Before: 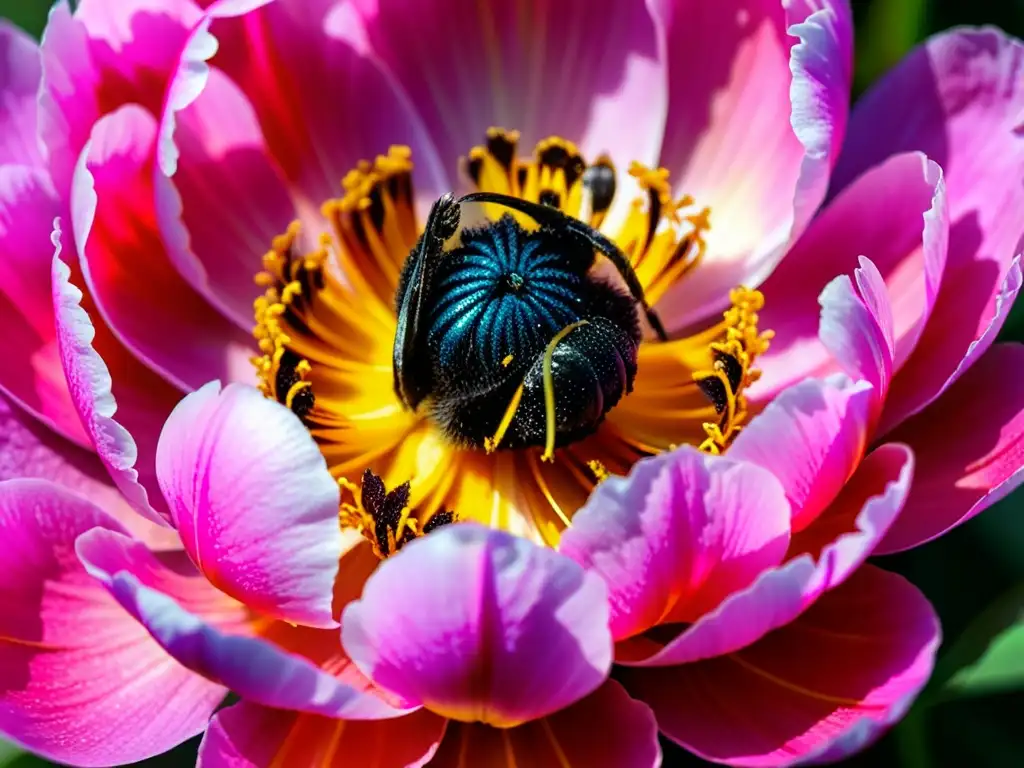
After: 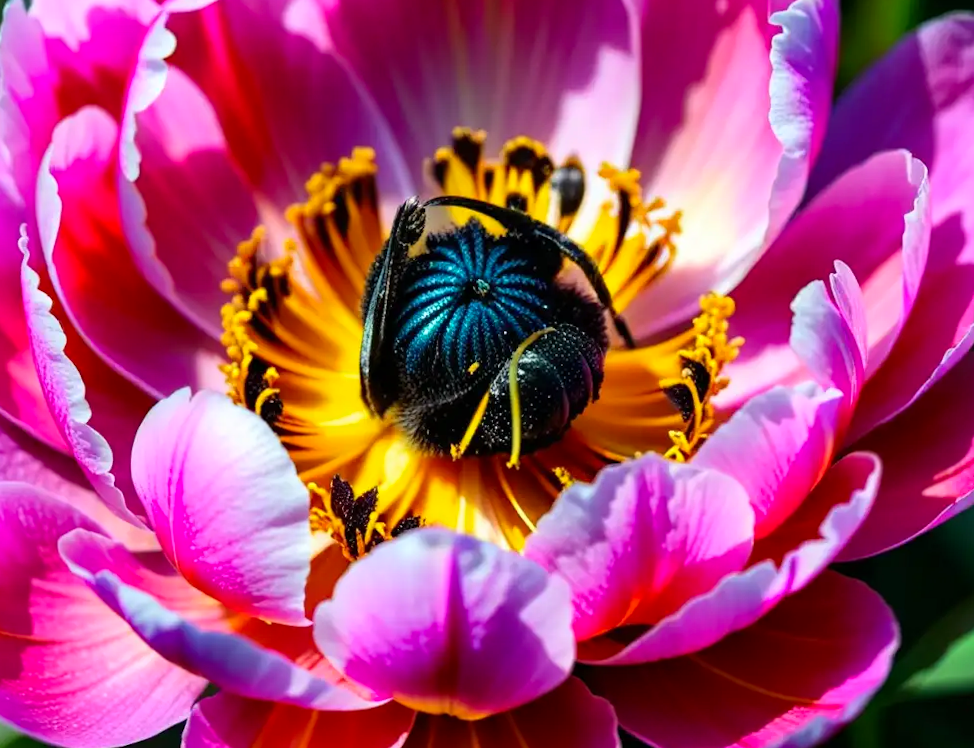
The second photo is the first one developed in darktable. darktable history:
rotate and perspective: rotation 0.074°, lens shift (vertical) 0.096, lens shift (horizontal) -0.041, crop left 0.043, crop right 0.952, crop top 0.024, crop bottom 0.979
contrast brightness saturation: contrast 0.1, brightness 0.03, saturation 0.09
